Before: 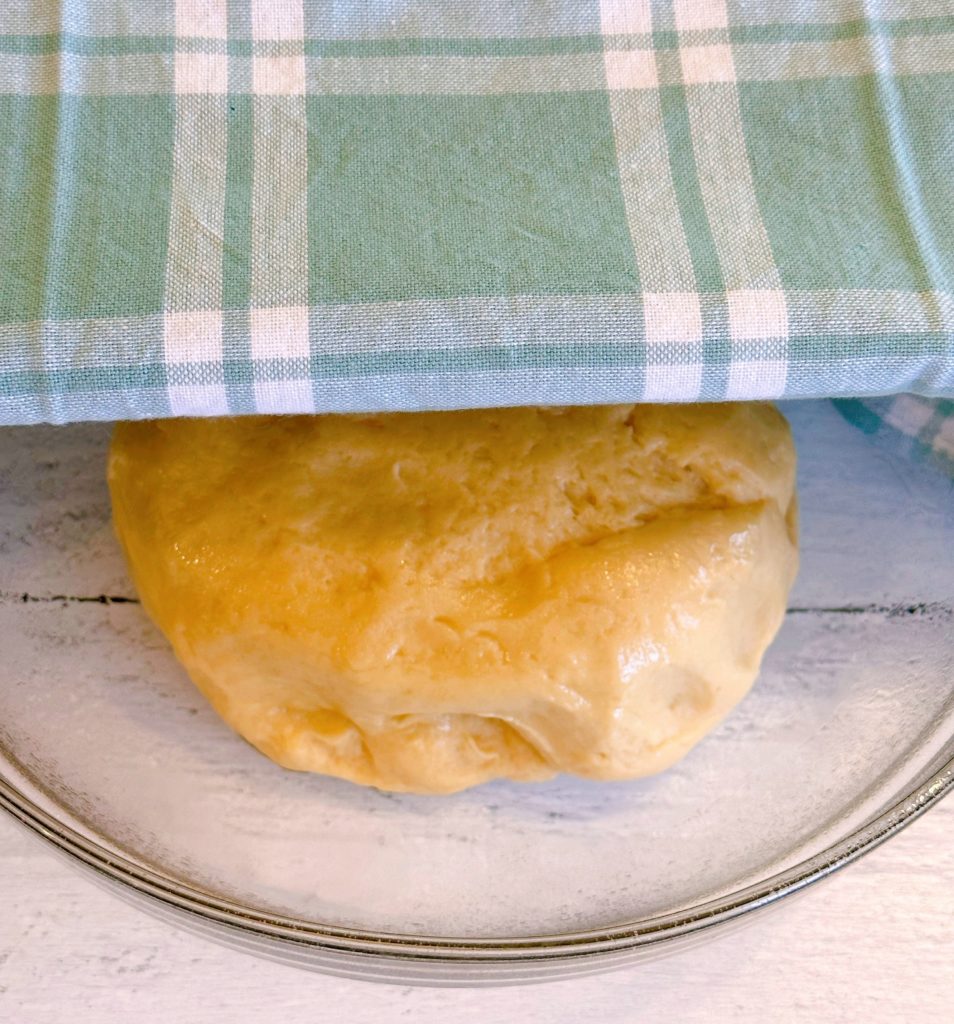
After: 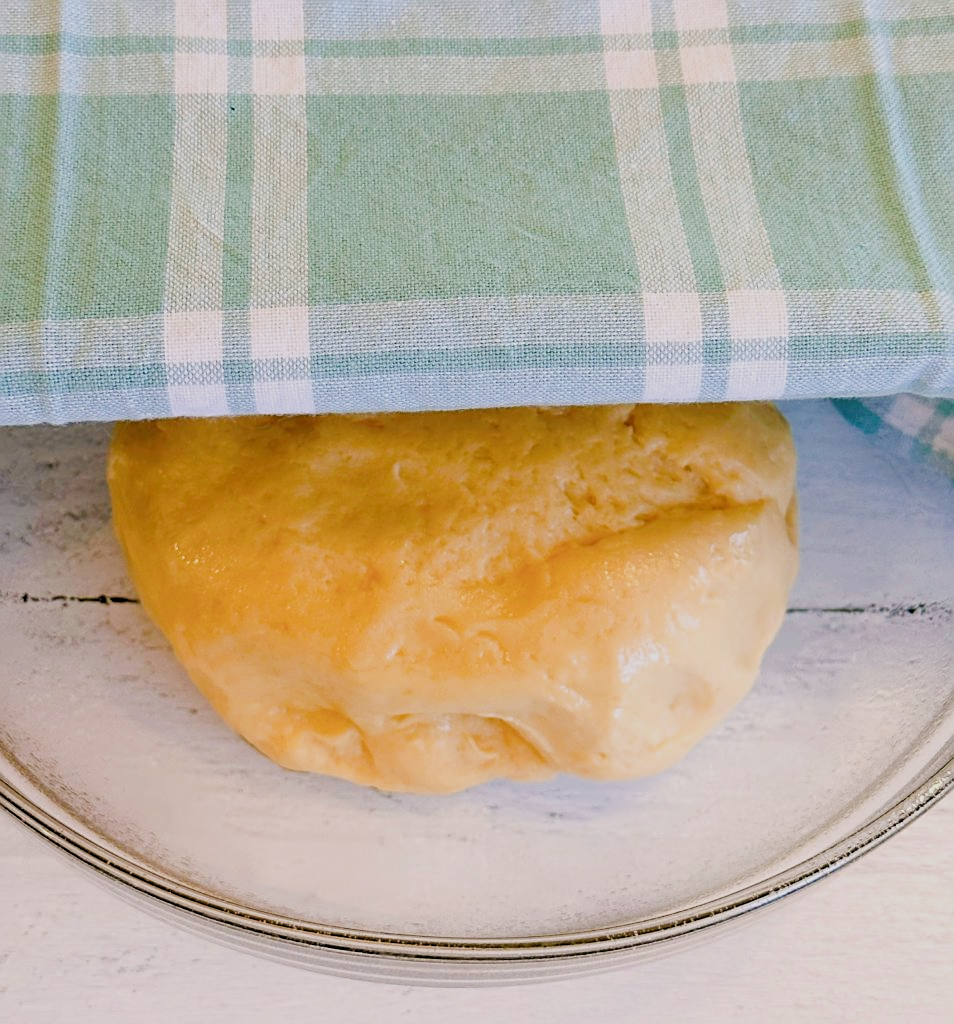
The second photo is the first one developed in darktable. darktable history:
sharpen: on, module defaults
tone equalizer: -8 EV -0.445 EV, -7 EV -0.391 EV, -6 EV -0.338 EV, -5 EV -0.223 EV, -3 EV 0.24 EV, -2 EV 0.362 EV, -1 EV 0.369 EV, +0 EV 0.435 EV
filmic rgb: black relative exposure -7.14 EV, white relative exposure 5.34 EV, hardness 3.02, iterations of high-quality reconstruction 0
